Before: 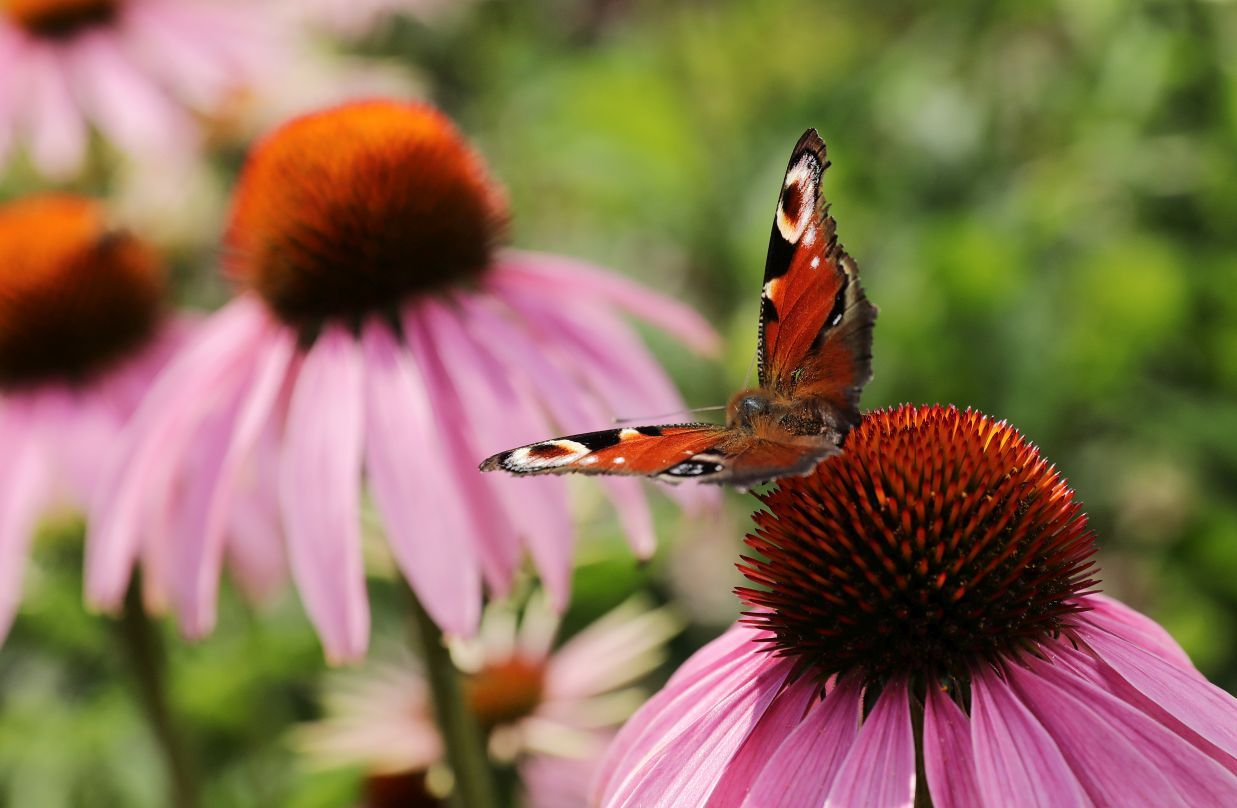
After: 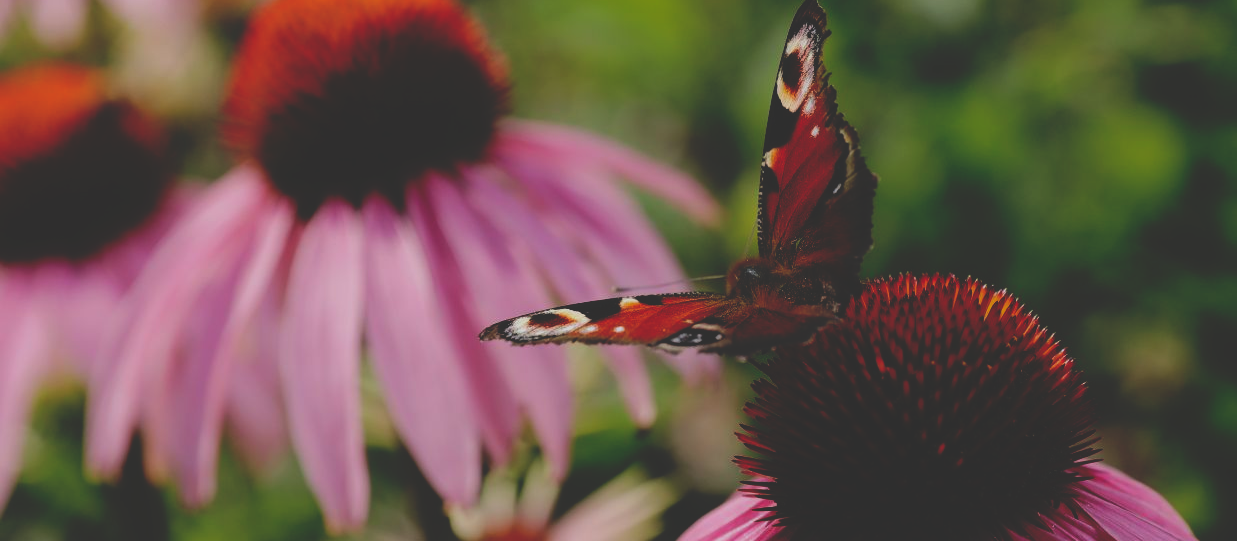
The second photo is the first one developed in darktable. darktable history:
contrast equalizer: octaves 7, y [[0.506, 0.531, 0.562, 0.606, 0.638, 0.669], [0.5 ×6], [0.5 ×6], [0 ×6], [0 ×6]], mix -0.188
contrast brightness saturation: contrast -0.097, saturation -0.083
base curve: curves: ch0 [(0, 0.02) (0.083, 0.036) (1, 1)], preserve colors none
crop: top 16.243%, bottom 16.7%
exposure: exposure -0.298 EV, compensate highlight preservation false
